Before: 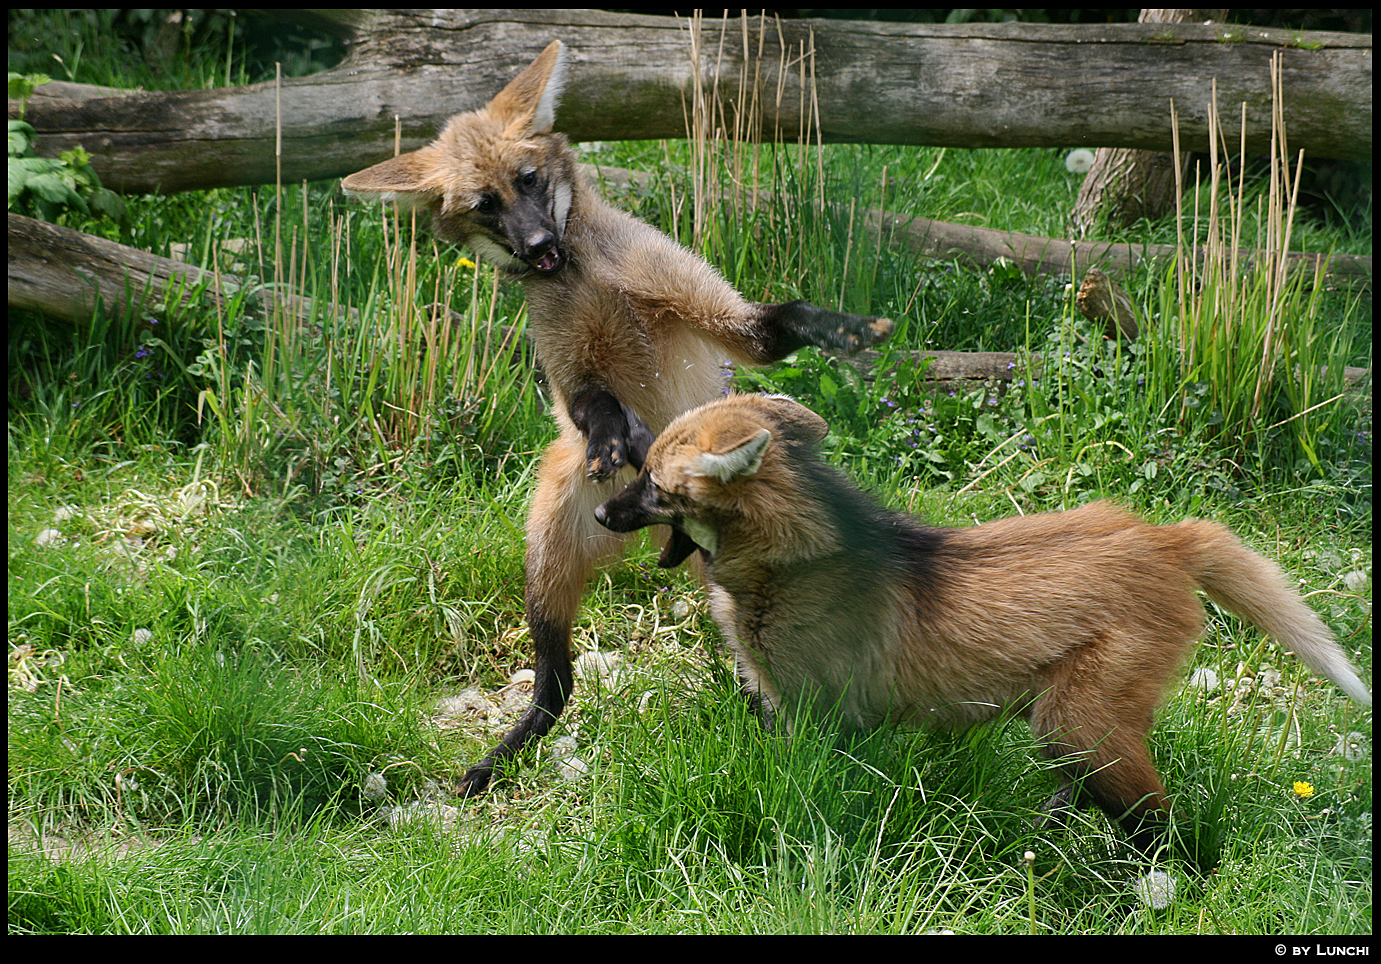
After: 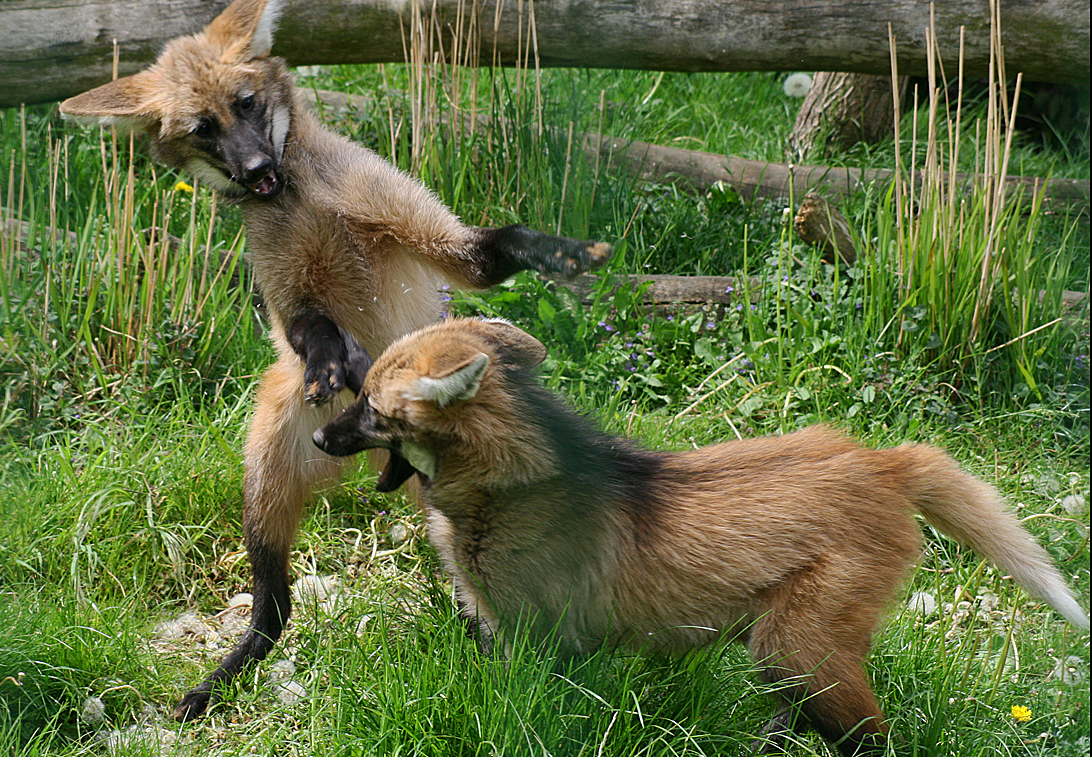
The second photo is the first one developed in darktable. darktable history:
crop and rotate: left 20.477%, top 7.955%, right 0.431%, bottom 13.506%
